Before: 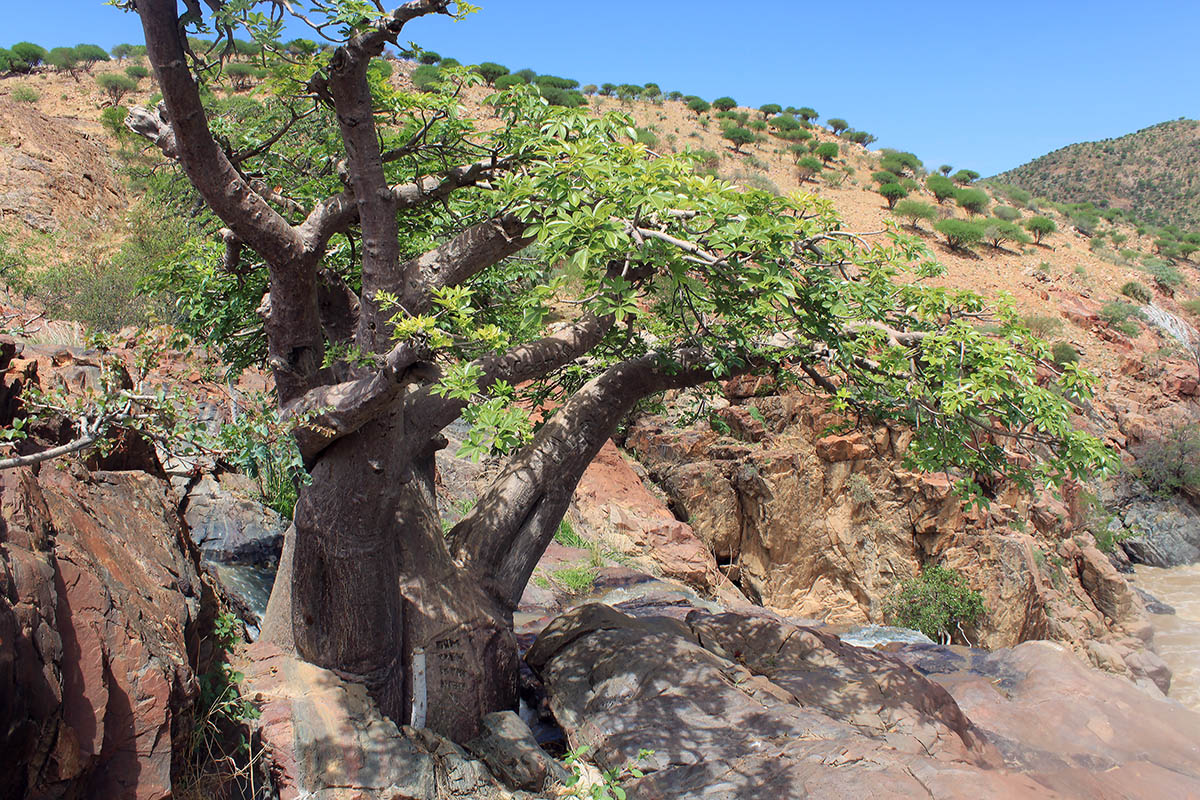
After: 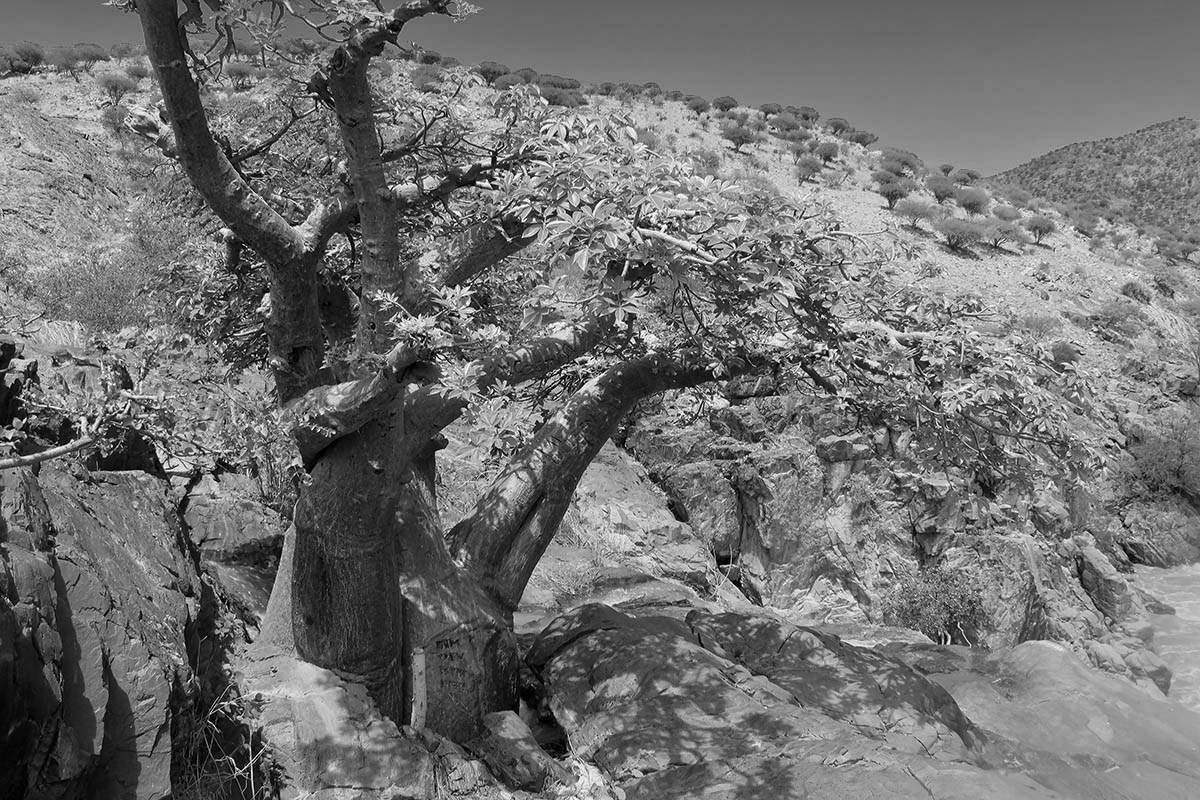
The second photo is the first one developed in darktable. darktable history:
monochrome: a 0, b 0, size 0.5, highlights 0.57
white balance: red 0.98, blue 1.61
